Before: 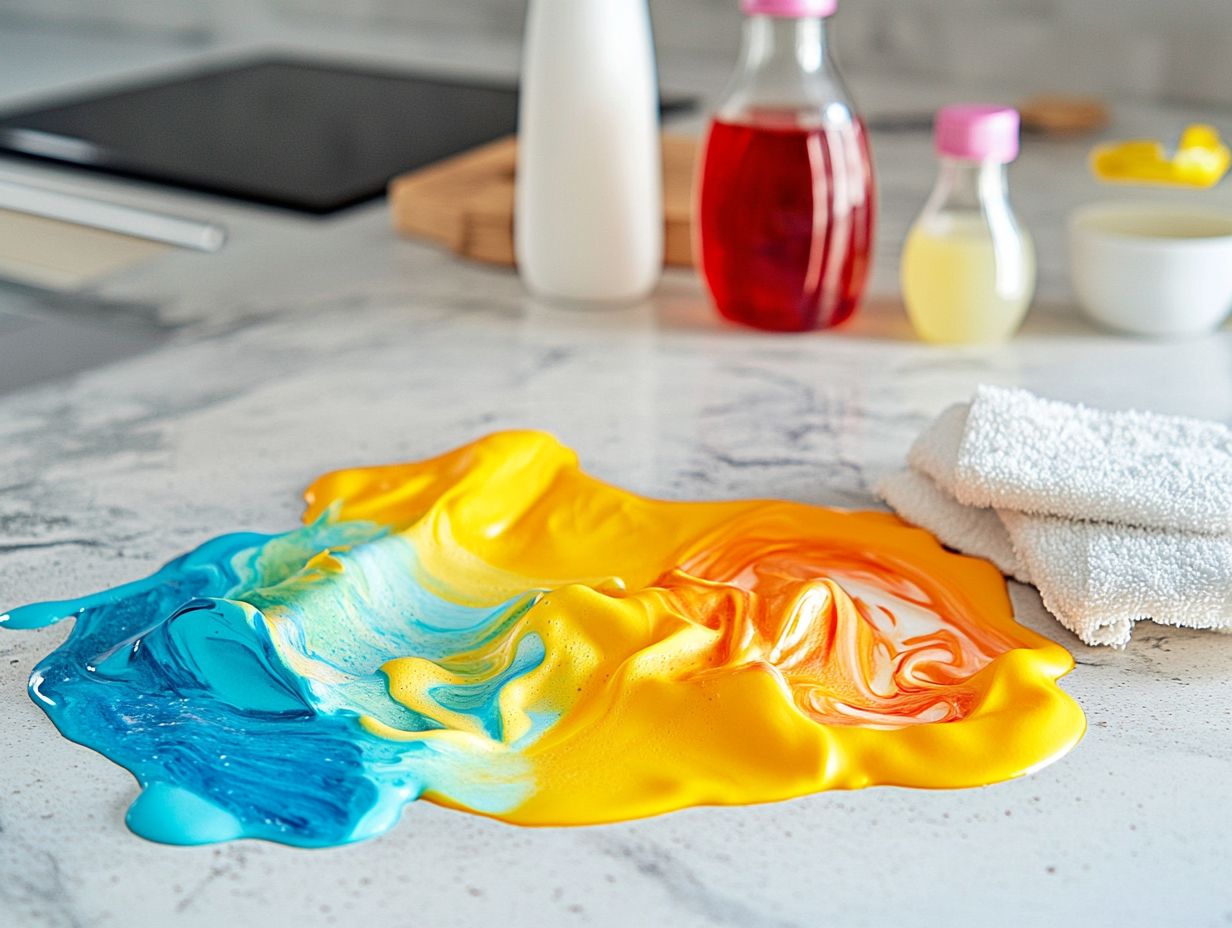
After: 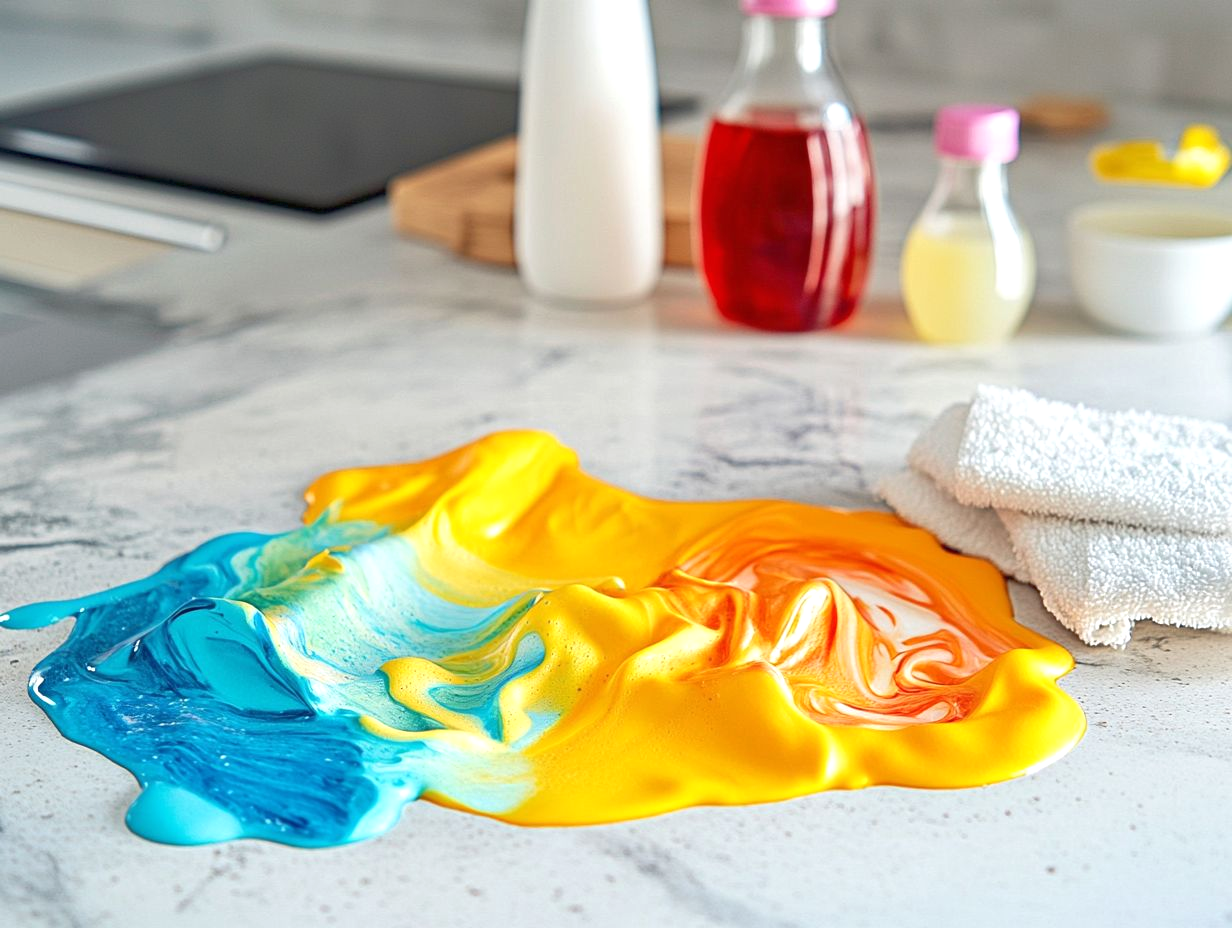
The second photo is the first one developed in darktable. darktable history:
exposure: black level correction 0, exposure 0.2 EV, compensate exposure bias true, compensate highlight preservation false
rgb curve: curves: ch0 [(0, 0) (0.072, 0.166) (0.217, 0.293) (0.414, 0.42) (1, 1)], compensate middle gray true, preserve colors basic power
